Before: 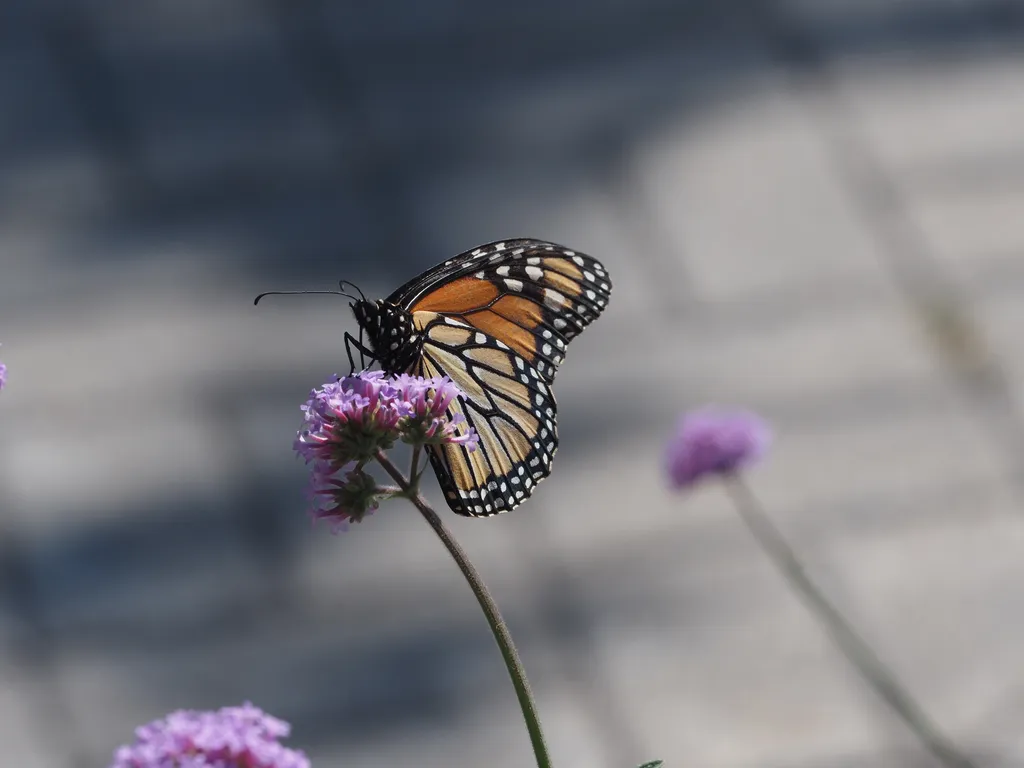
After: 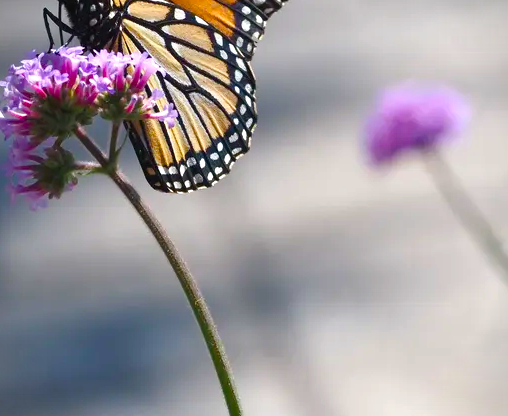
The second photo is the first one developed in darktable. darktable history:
shadows and highlights: shadows 11.3, white point adjustment 1.3, highlights -1.3, soften with gaussian
exposure: black level correction 0, exposure 0.692 EV, compensate highlight preservation false
crop: left 29.417%, top 42.262%, right 20.878%, bottom 3.515%
vignetting: fall-off start 99.94%
color balance rgb: shadows lift › luminance -9.824%, shadows lift › chroma 0.685%, shadows lift › hue 114.89°, perceptual saturation grading › global saturation 46.299%, perceptual saturation grading › highlights -25.068%, perceptual saturation grading › shadows 49.623%, global vibrance 20%
